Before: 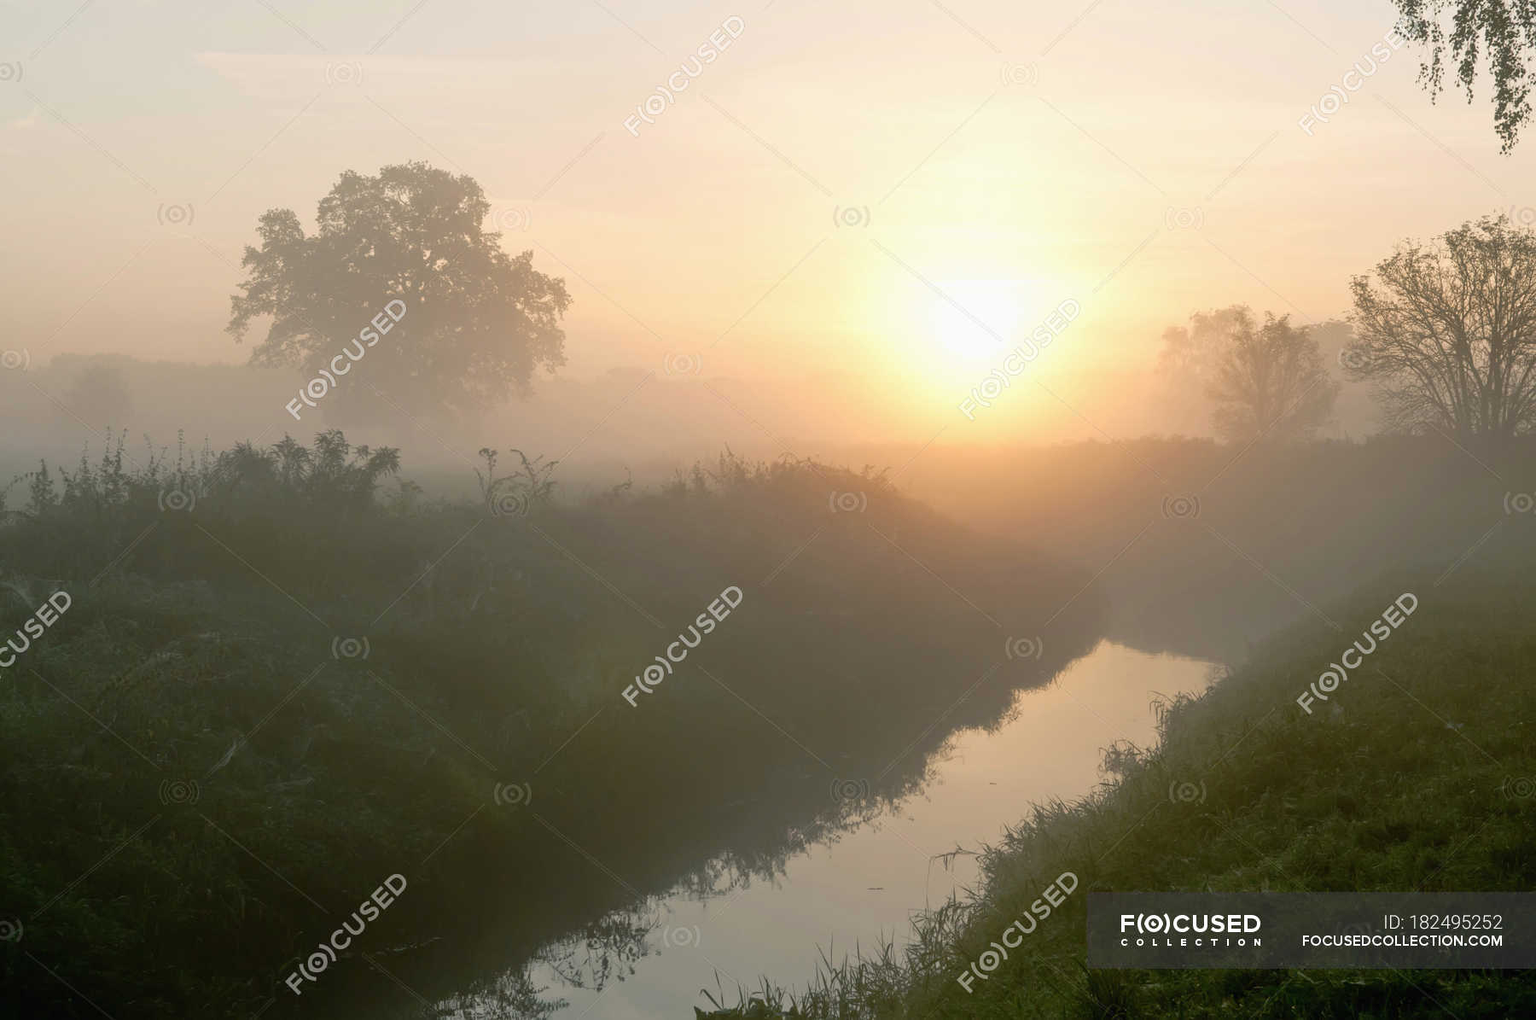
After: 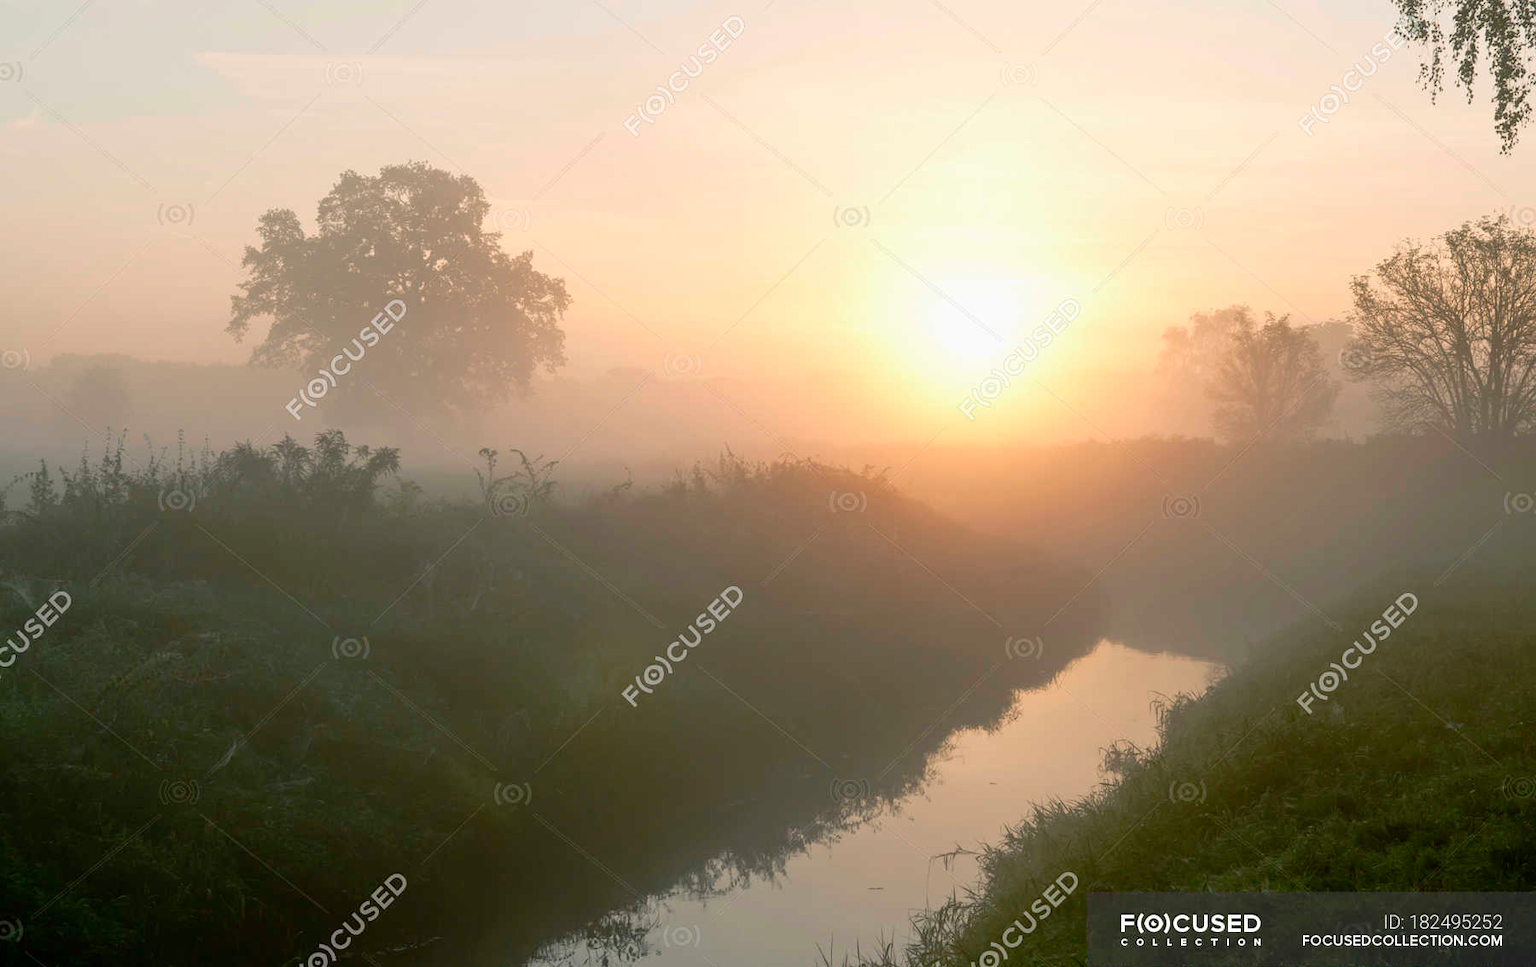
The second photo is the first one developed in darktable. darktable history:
crop and rotate: top 0.014%, bottom 5.05%
